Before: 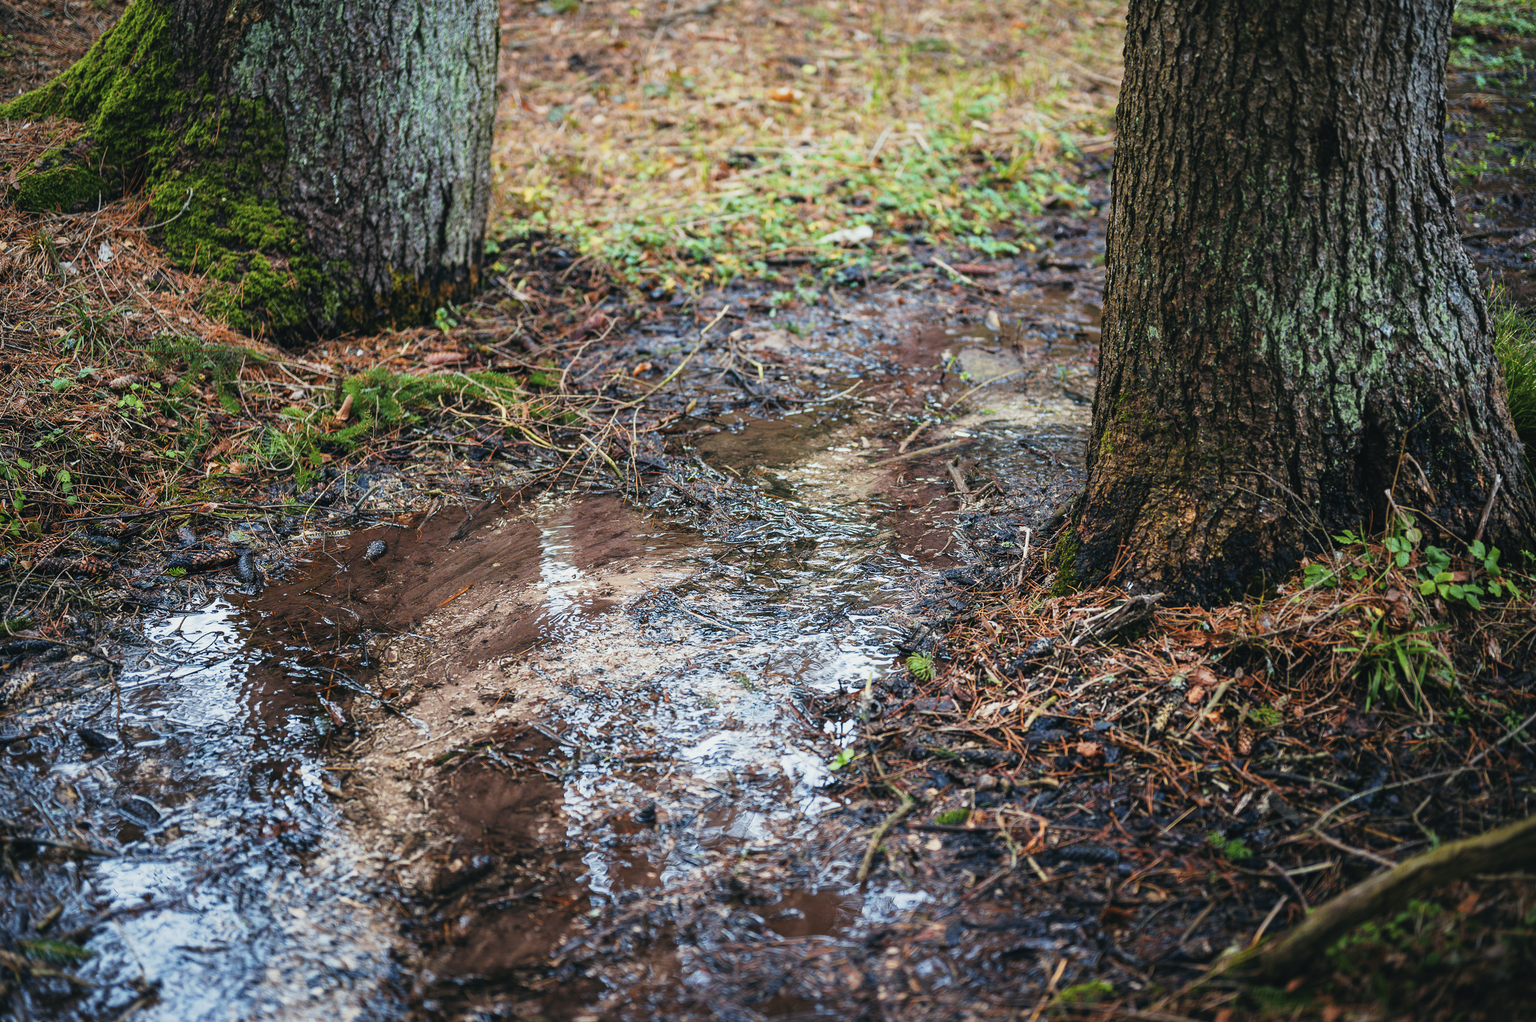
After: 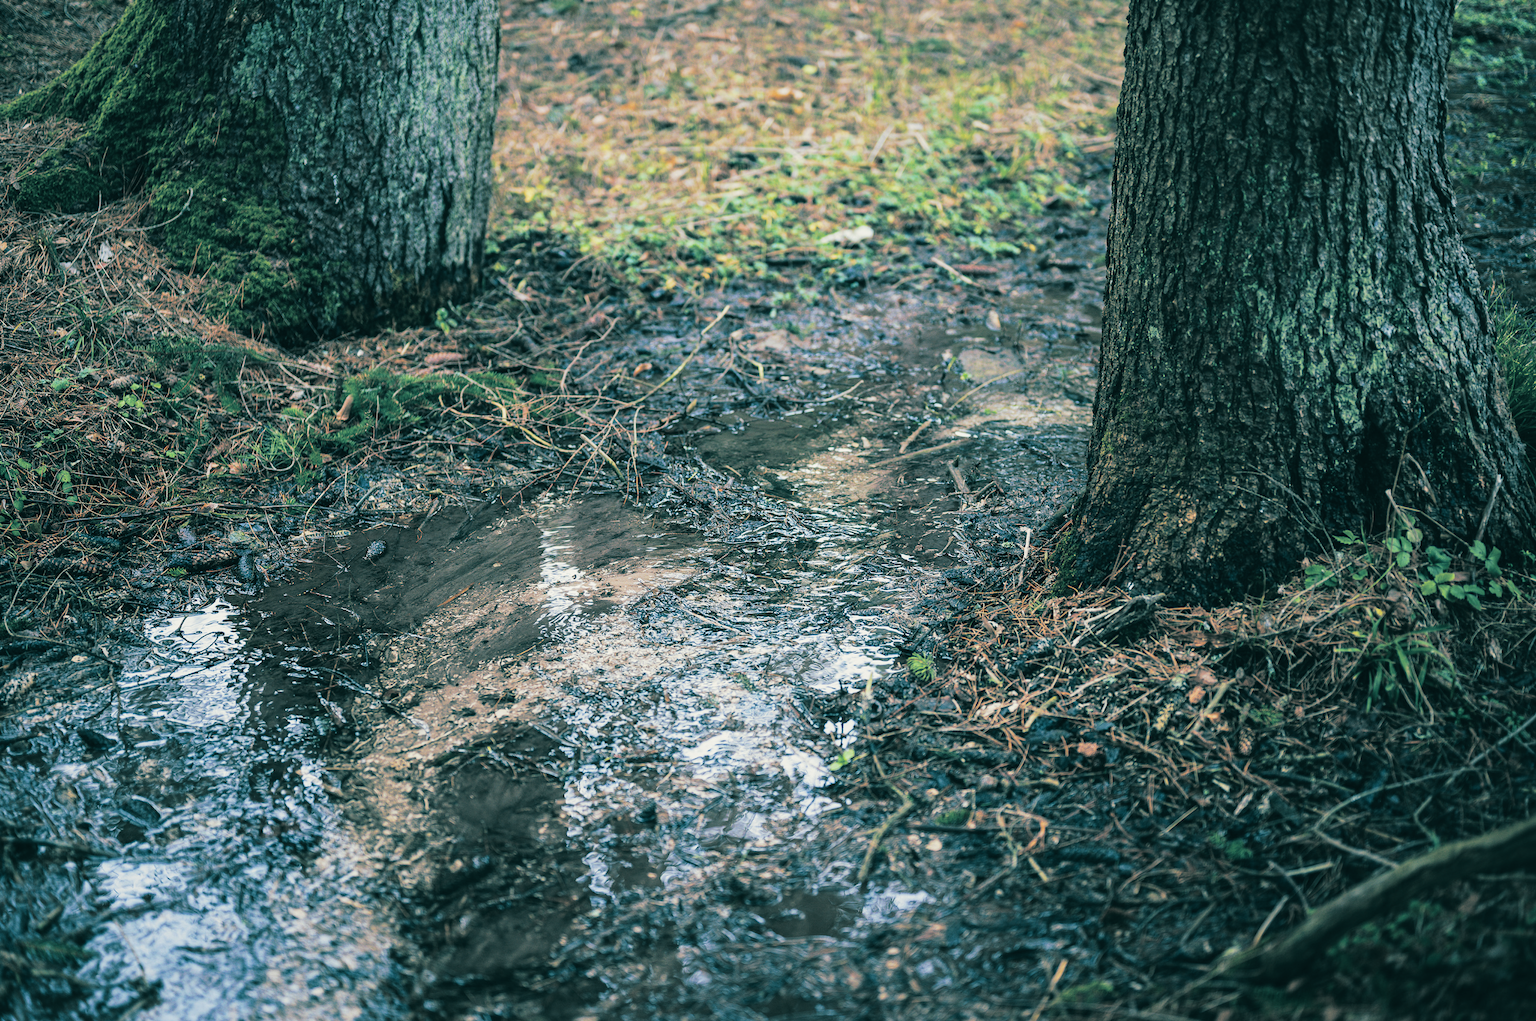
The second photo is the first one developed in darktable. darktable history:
split-toning: shadows › hue 186.43°, highlights › hue 49.29°, compress 30.29%
